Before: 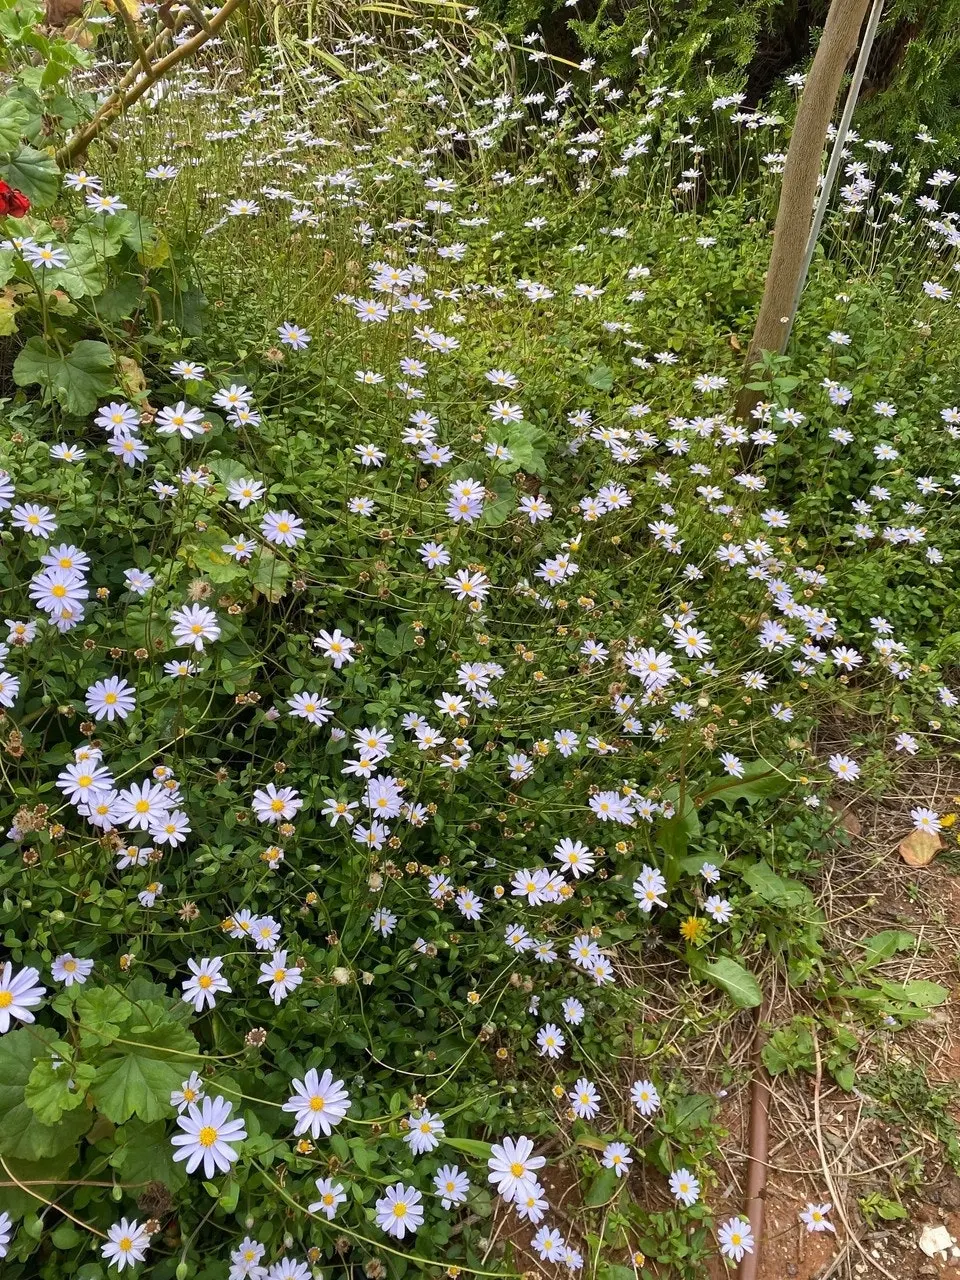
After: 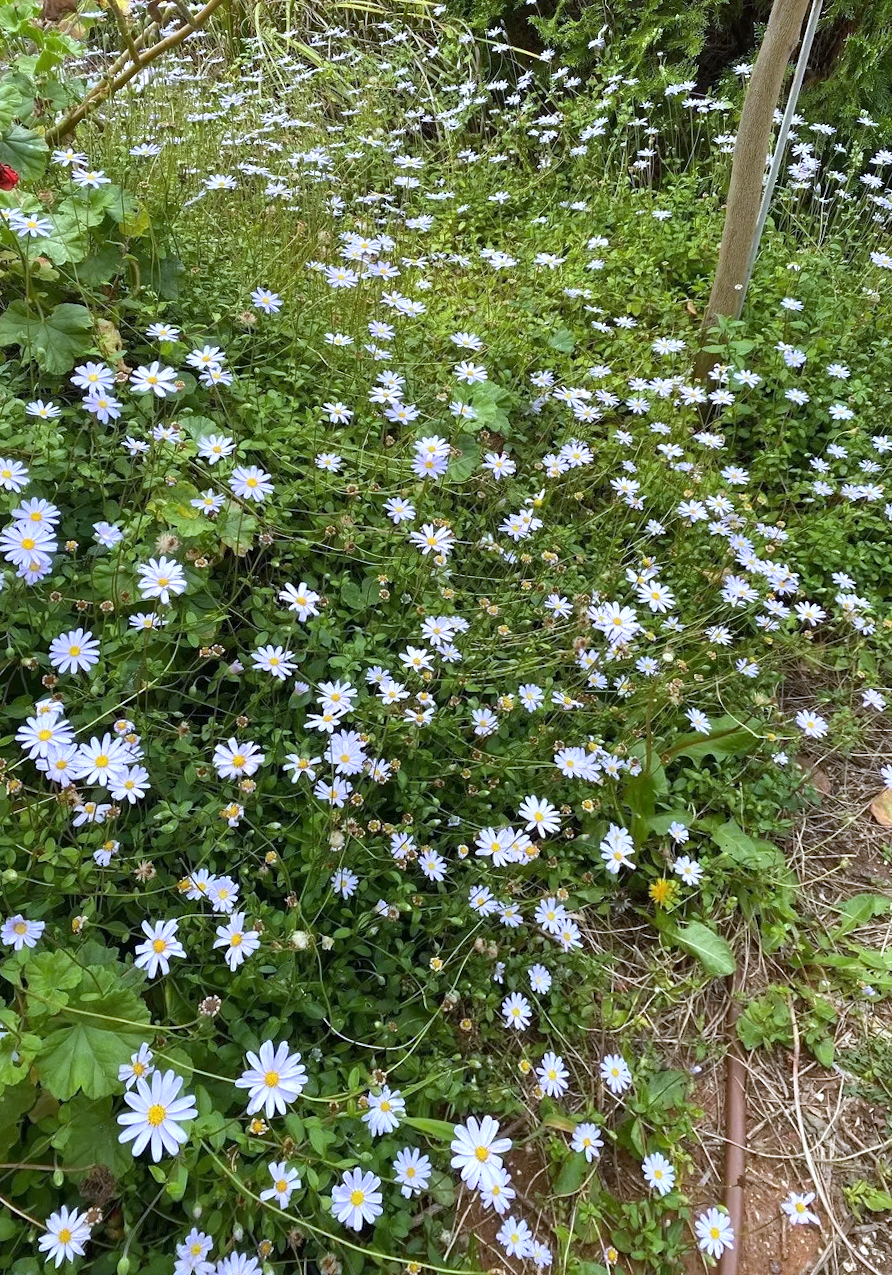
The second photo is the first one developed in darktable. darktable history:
rotate and perspective: rotation 0.215°, lens shift (vertical) -0.139, crop left 0.069, crop right 0.939, crop top 0.002, crop bottom 0.996
exposure: exposure 0.3 EV, compensate highlight preservation false
white balance: red 0.926, green 1.003, blue 1.133
